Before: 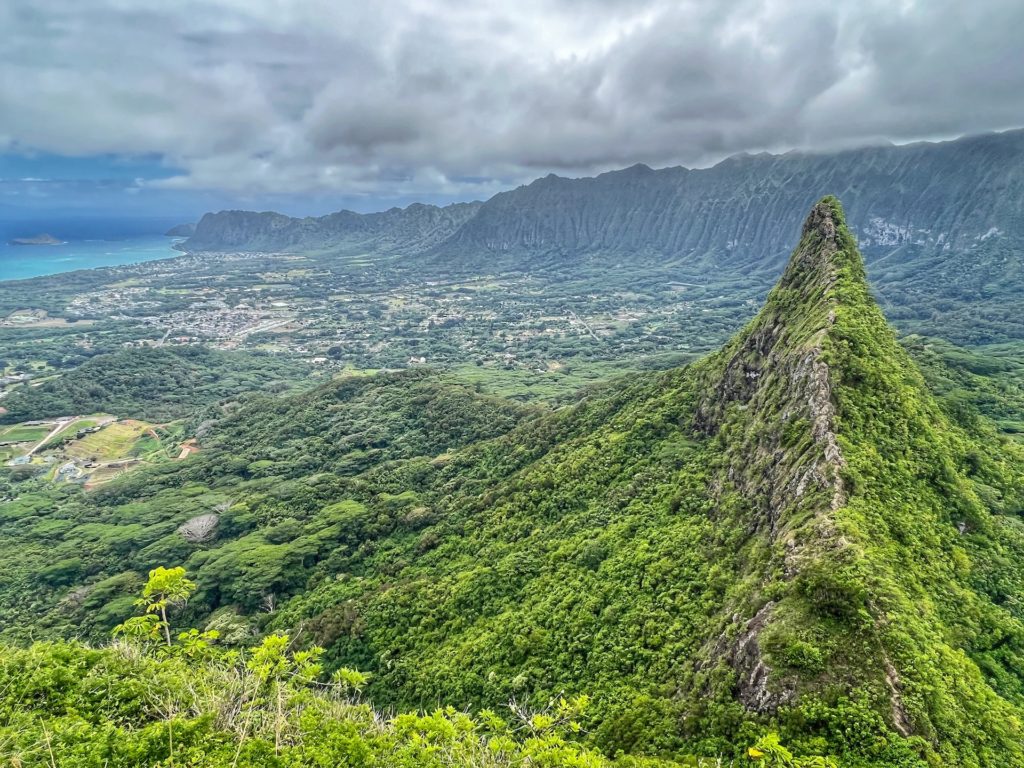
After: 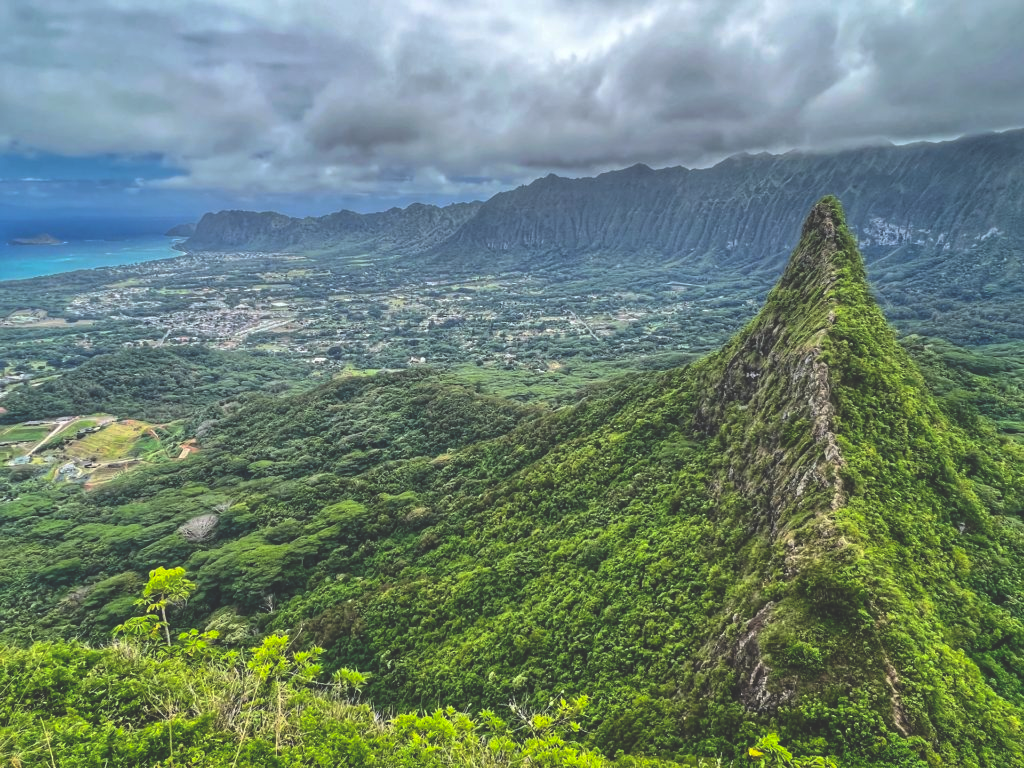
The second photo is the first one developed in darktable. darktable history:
rgb curve: curves: ch0 [(0, 0.186) (0.314, 0.284) (0.775, 0.708) (1, 1)], compensate middle gray true, preserve colors none
contrast brightness saturation: contrast 0.1, brightness 0.03, saturation 0.09
